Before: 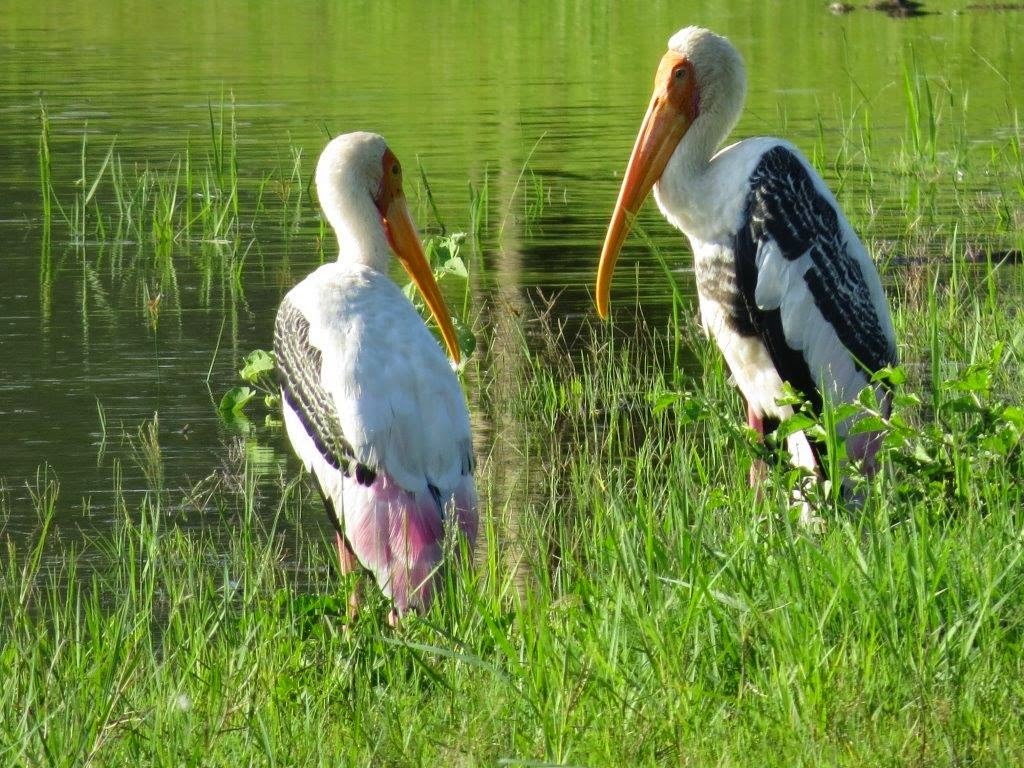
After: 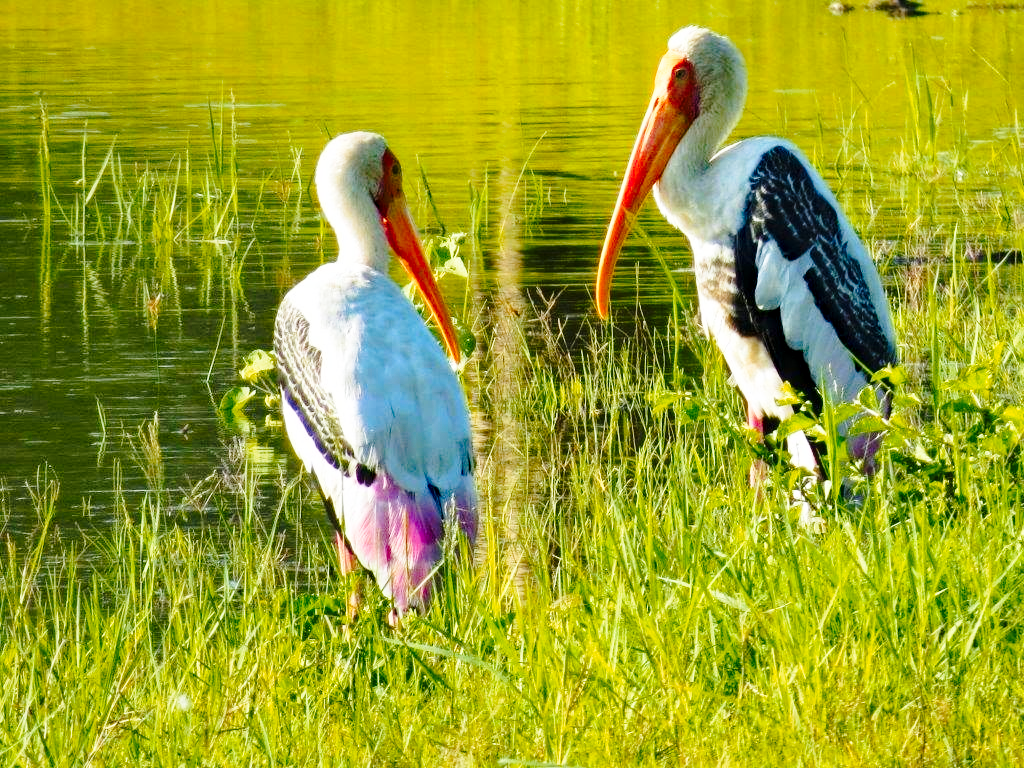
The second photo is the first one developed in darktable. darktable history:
base curve: curves: ch0 [(0, 0) (0.028, 0.03) (0.121, 0.232) (0.46, 0.748) (0.859, 0.968) (1, 1)], preserve colors none
haze removal: strength 0.29, distance 0.255, compatibility mode true, adaptive false
color zones: curves: ch1 [(0.24, 0.629) (0.75, 0.5)]; ch2 [(0.255, 0.454) (0.745, 0.491)]
